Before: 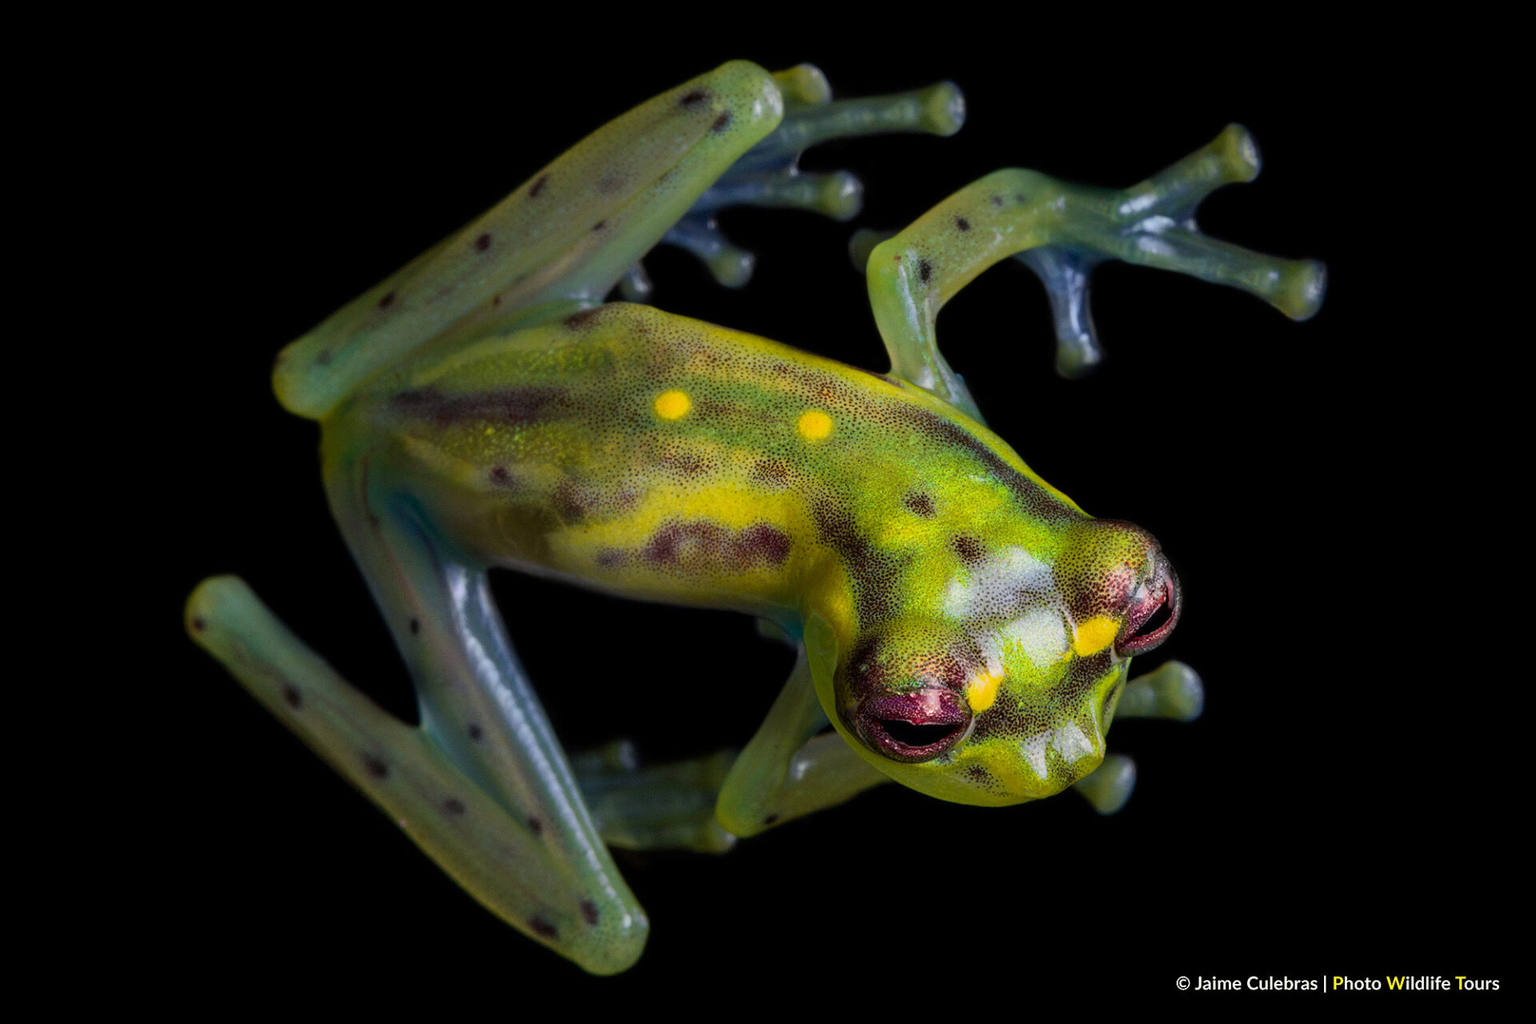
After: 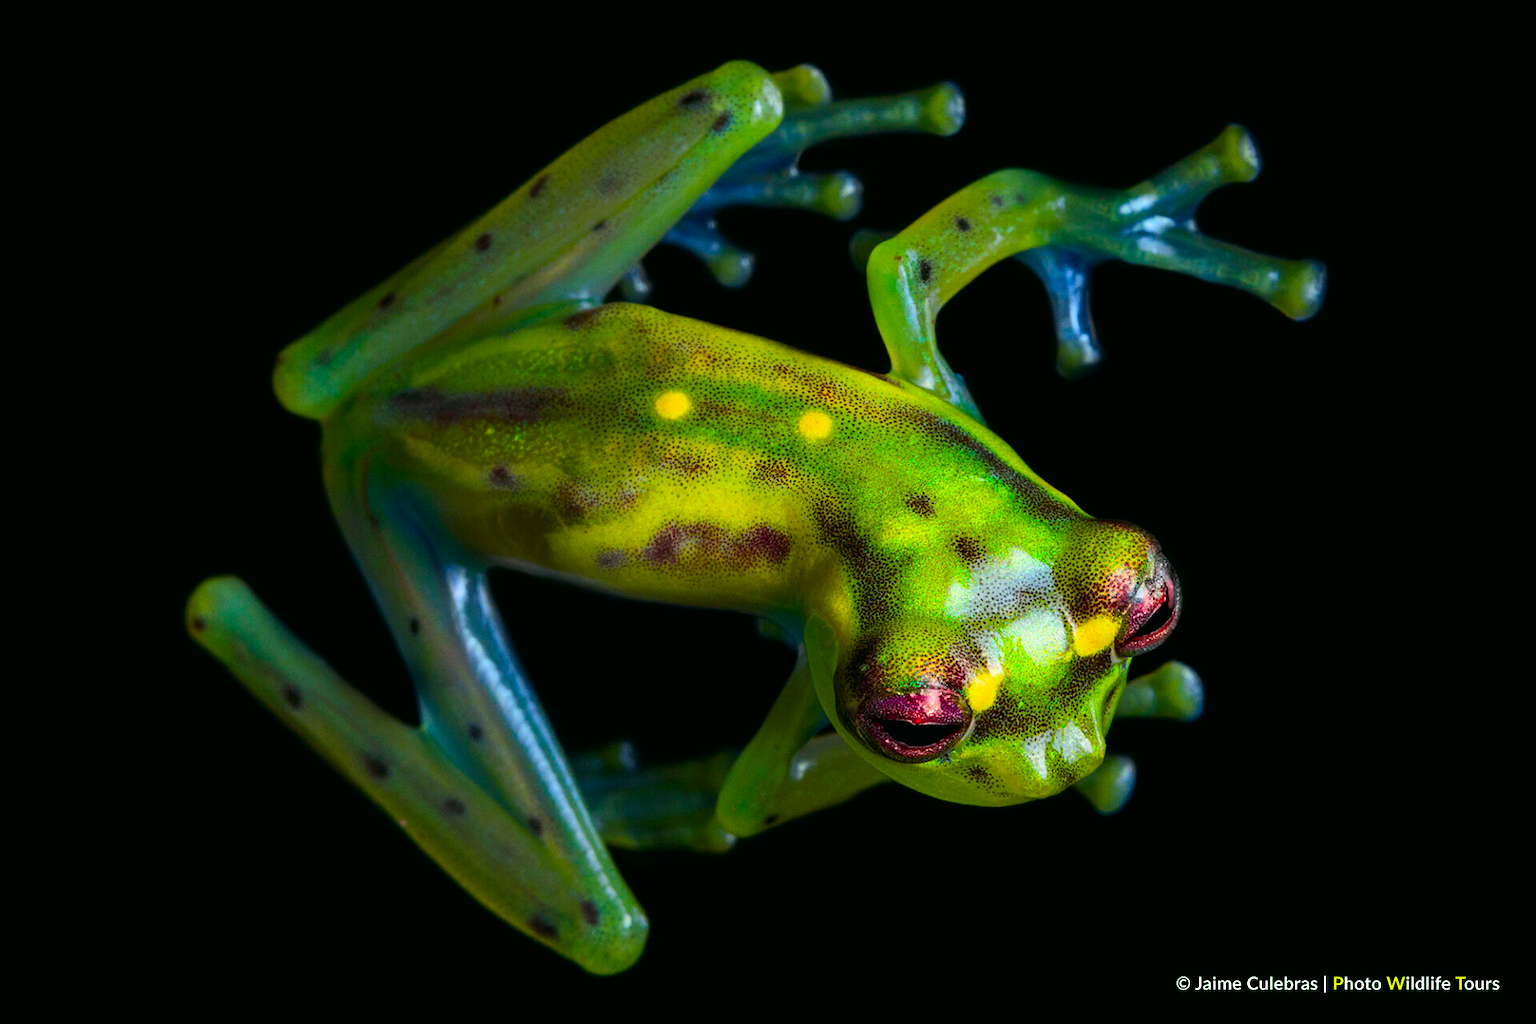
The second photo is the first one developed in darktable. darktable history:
color balance rgb: perceptual saturation grading › global saturation 20%, global vibrance 20%
color correction: highlights a* -7.33, highlights b* 1.26, shadows a* -3.55, saturation 1.4
tone equalizer: -8 EV -0.417 EV, -7 EV -0.389 EV, -6 EV -0.333 EV, -5 EV -0.222 EV, -3 EV 0.222 EV, -2 EV 0.333 EV, -1 EV 0.389 EV, +0 EV 0.417 EV, edges refinement/feathering 500, mask exposure compensation -1.57 EV, preserve details no
